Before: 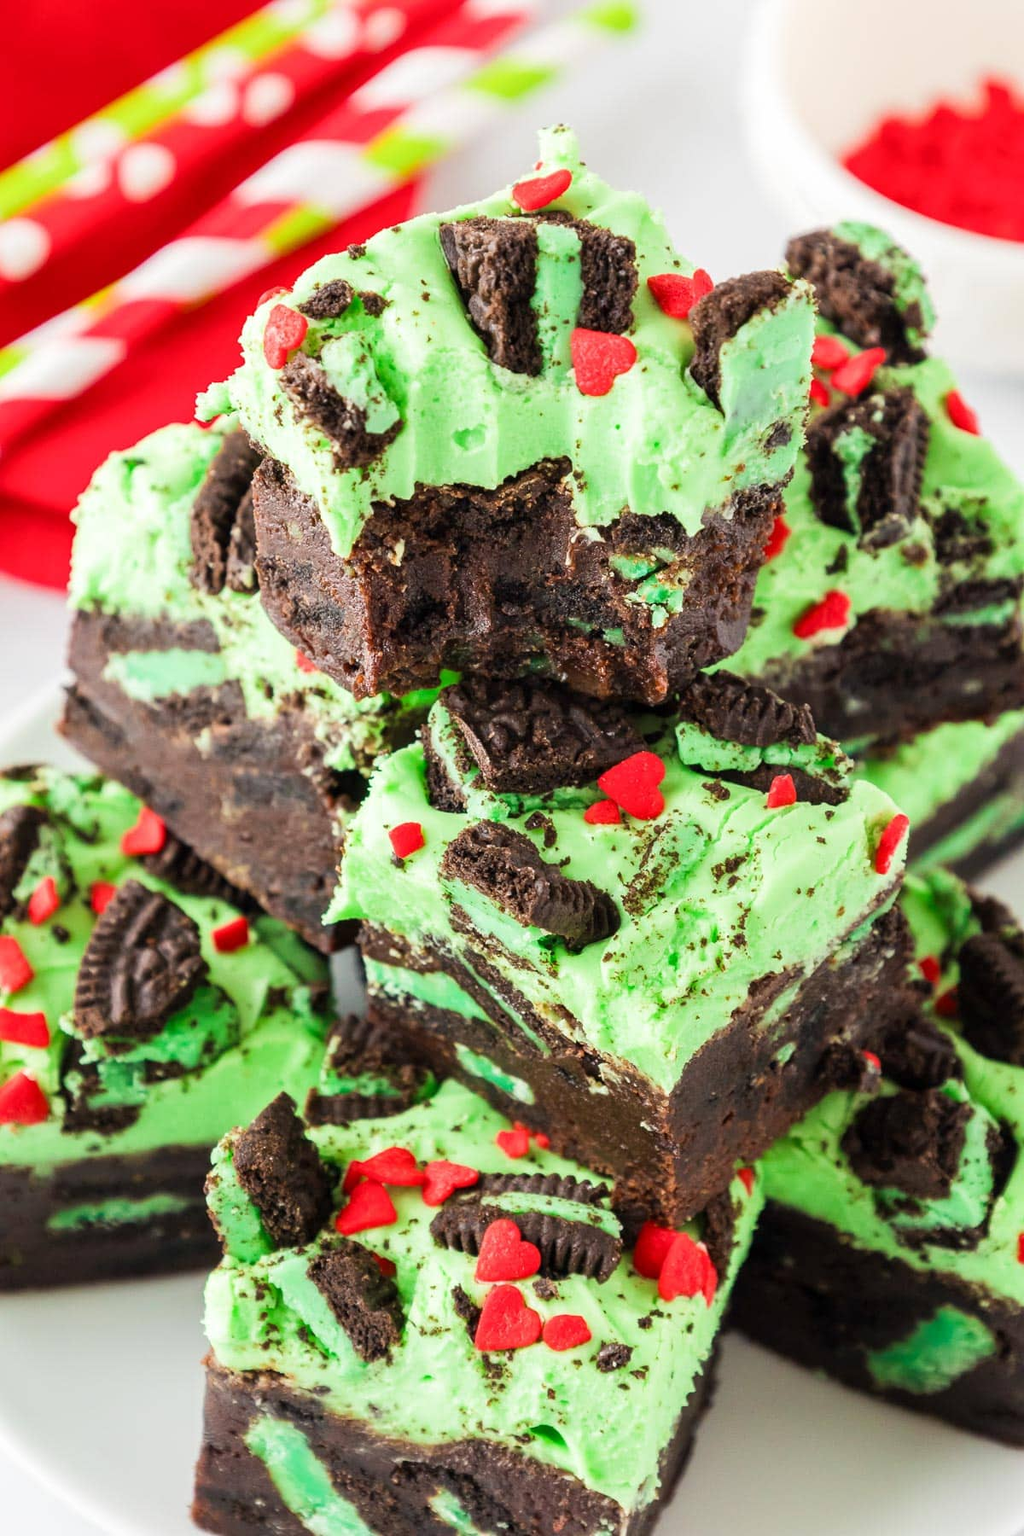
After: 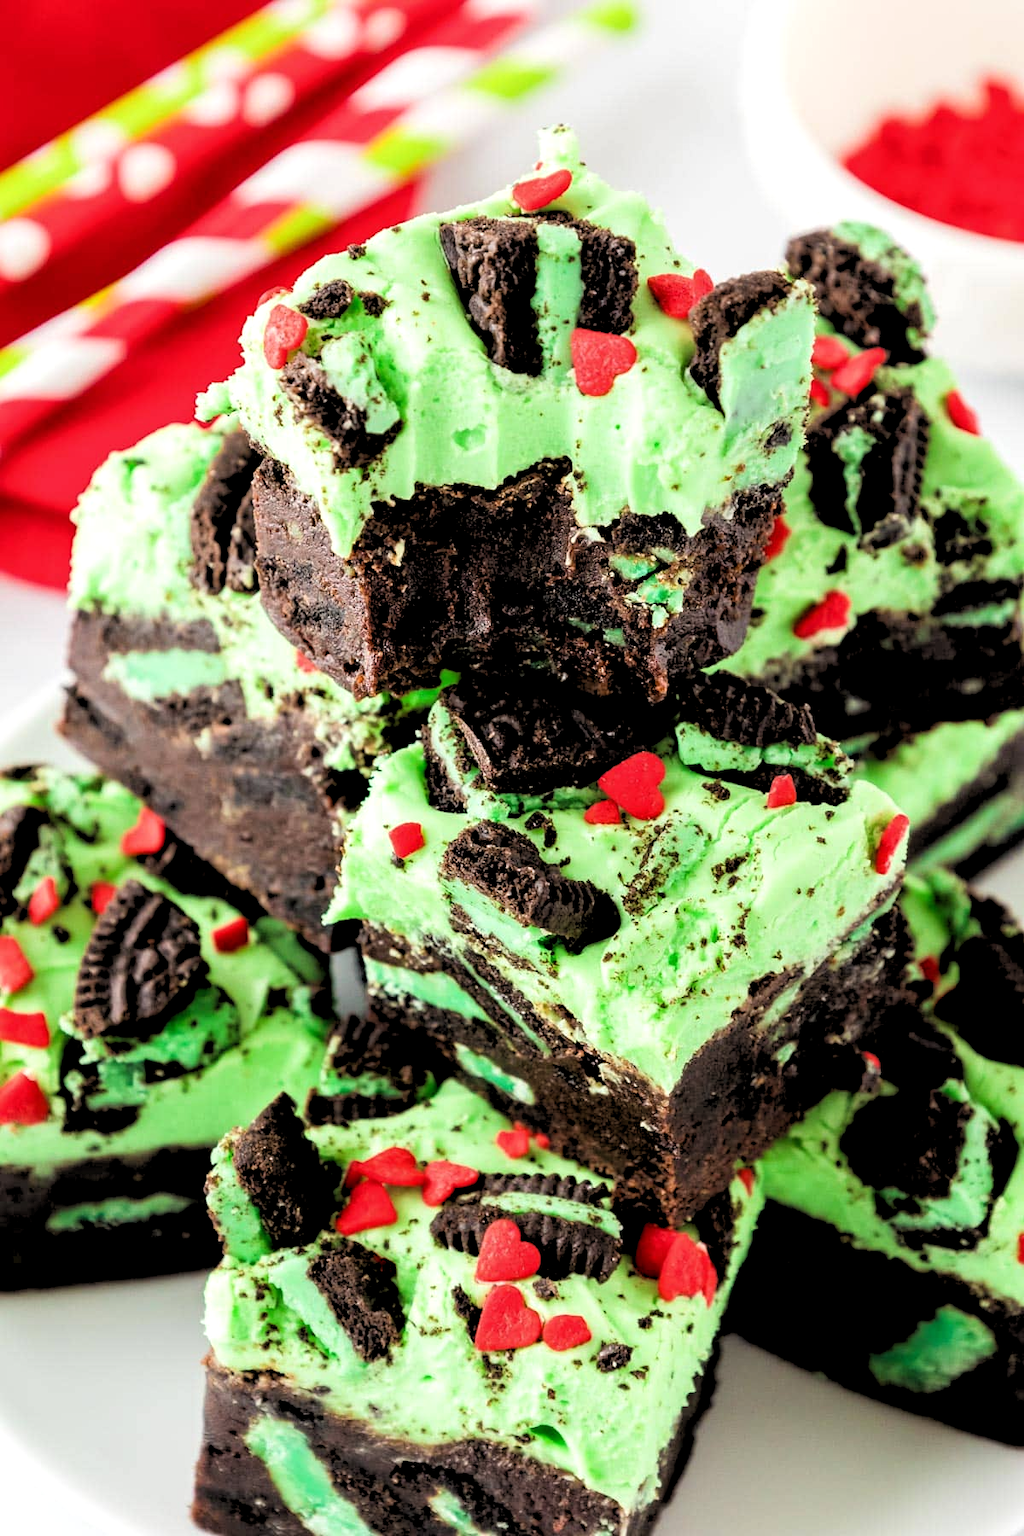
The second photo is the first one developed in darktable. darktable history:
rgb levels: levels [[0.034, 0.472, 0.904], [0, 0.5, 1], [0, 0.5, 1]]
